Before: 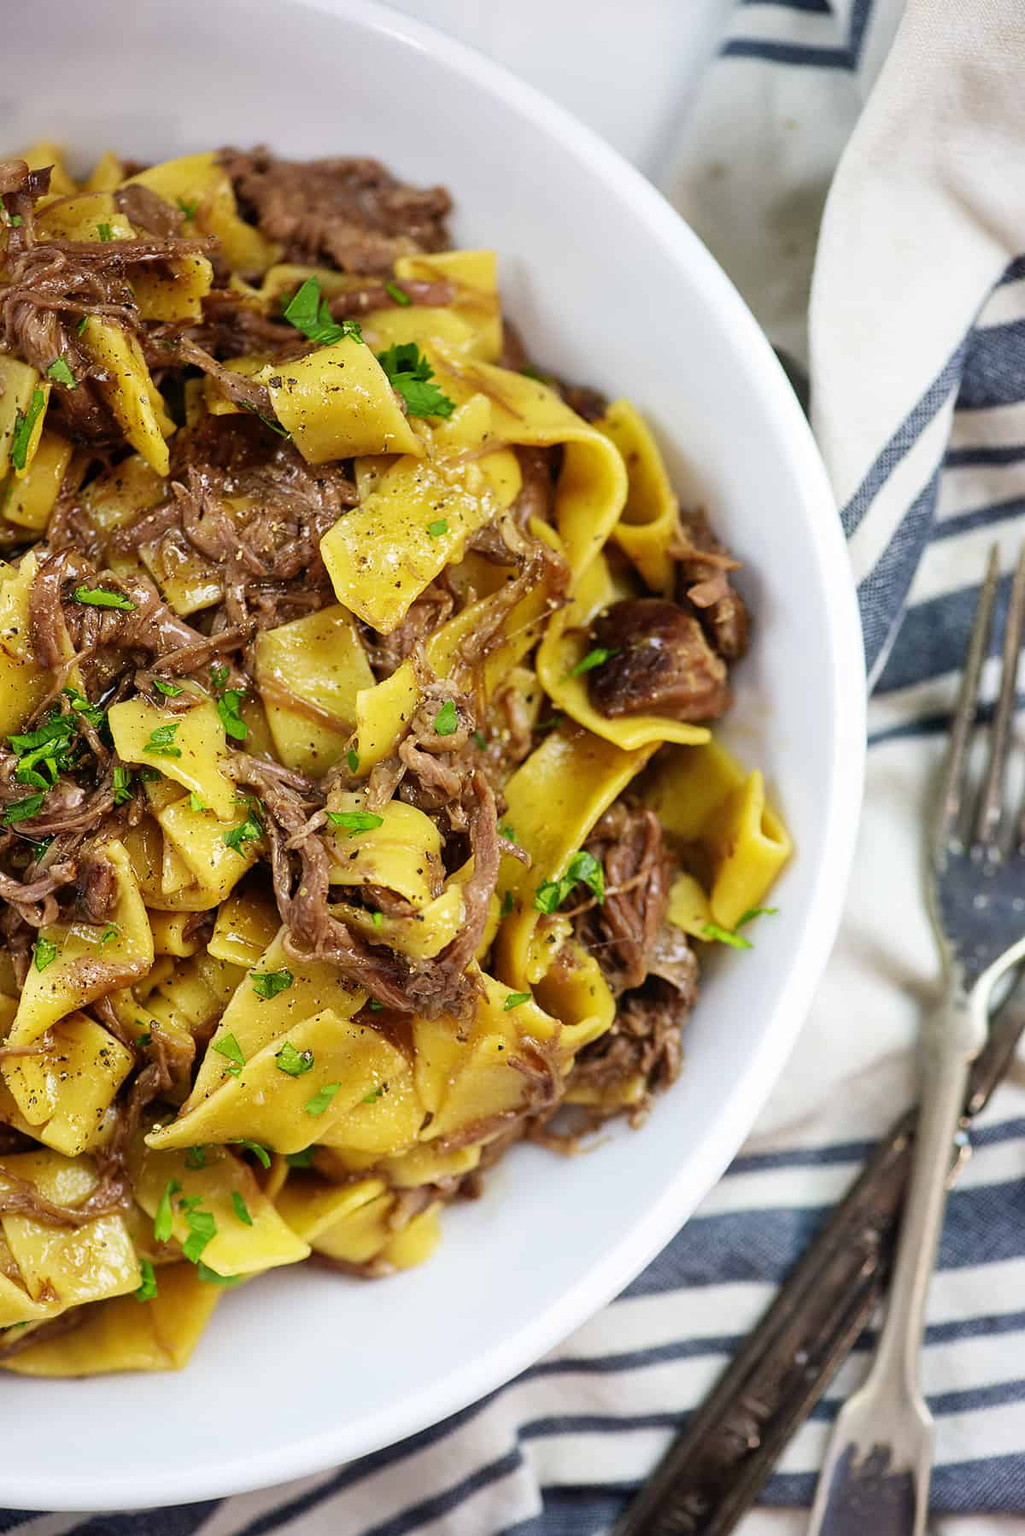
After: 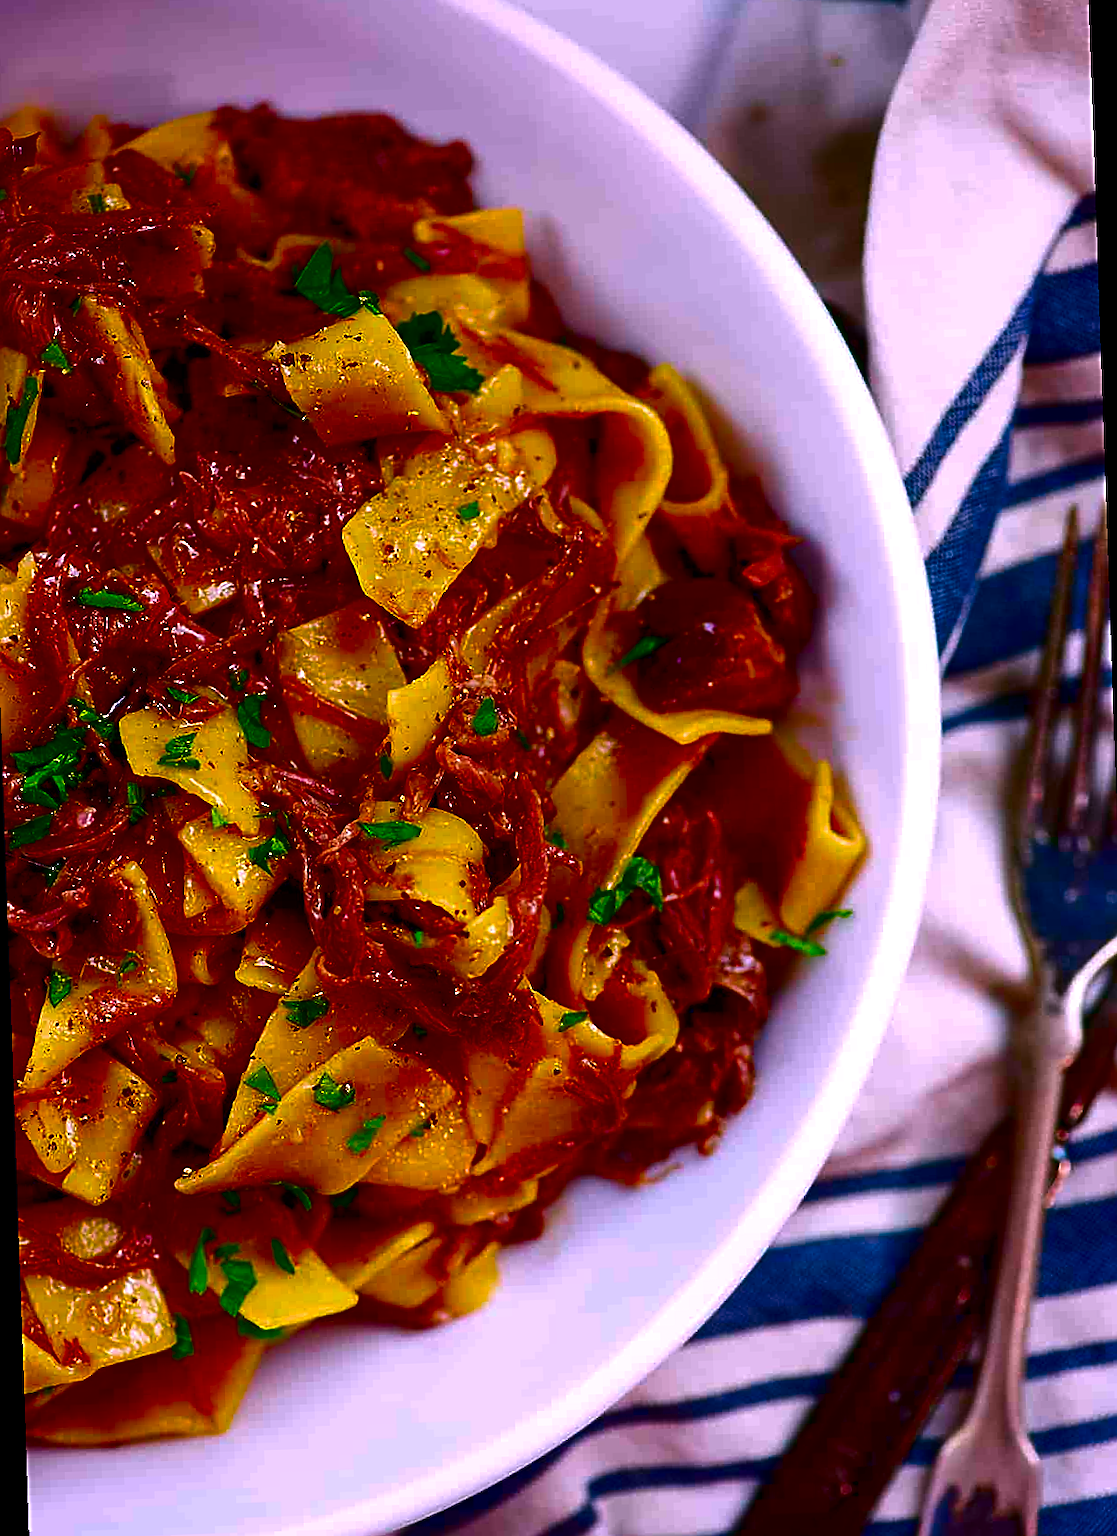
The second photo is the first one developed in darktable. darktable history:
contrast brightness saturation: brightness -1, saturation 1
white balance: red 1.066, blue 1.119
rotate and perspective: rotation -2°, crop left 0.022, crop right 0.978, crop top 0.049, crop bottom 0.951
sharpen: on, module defaults
